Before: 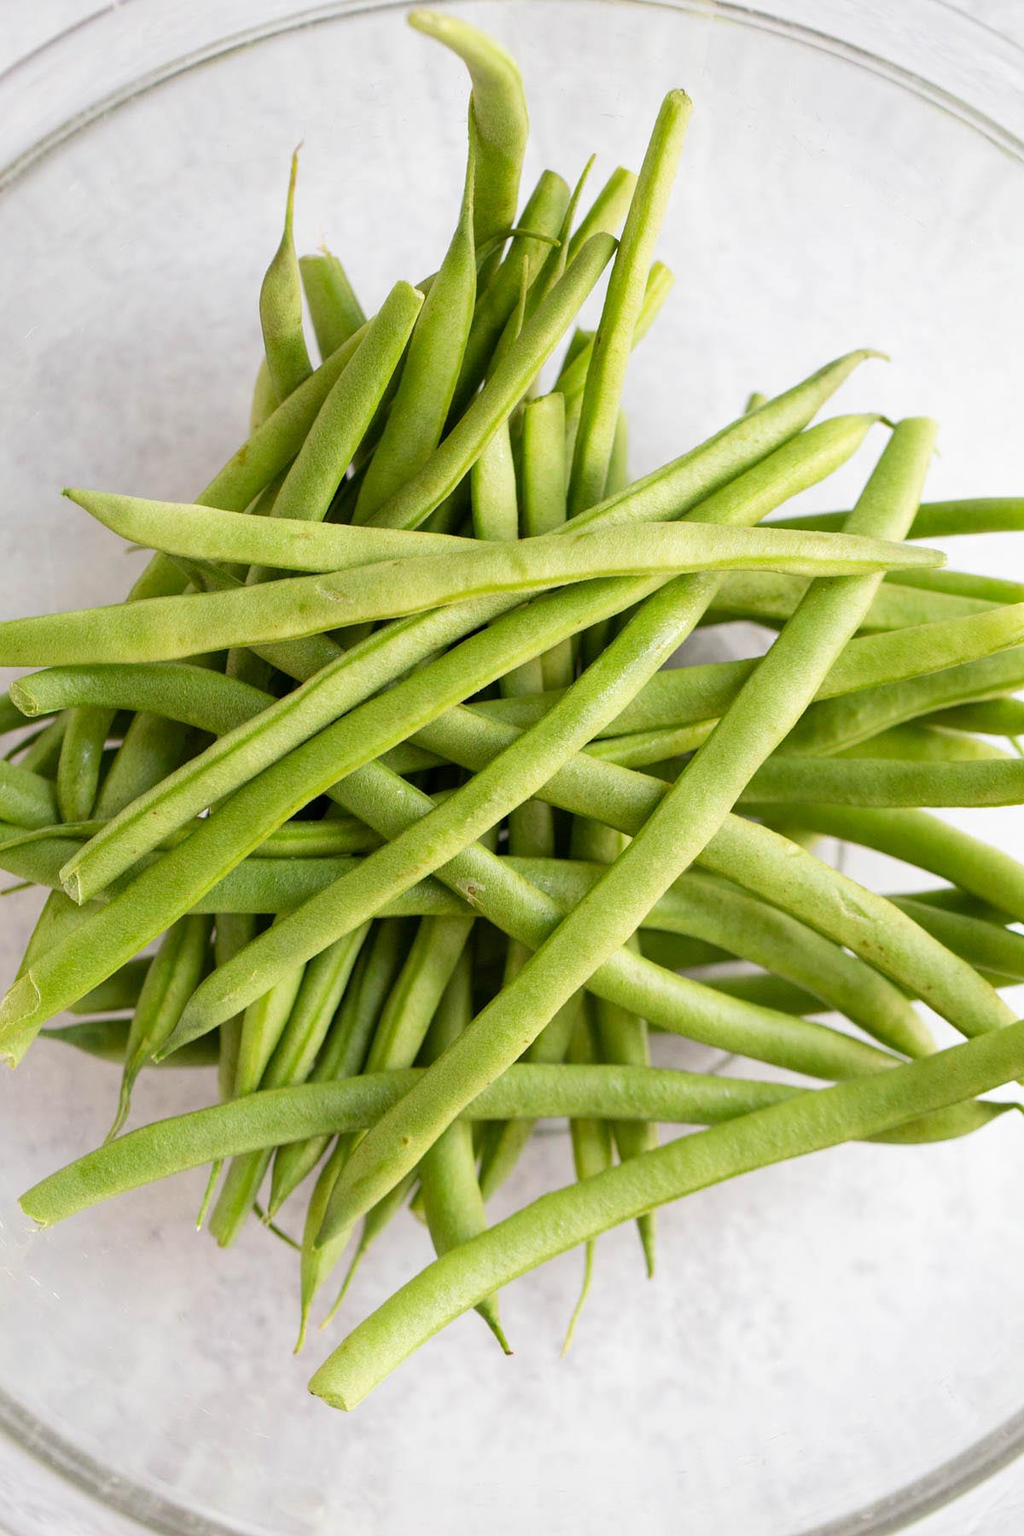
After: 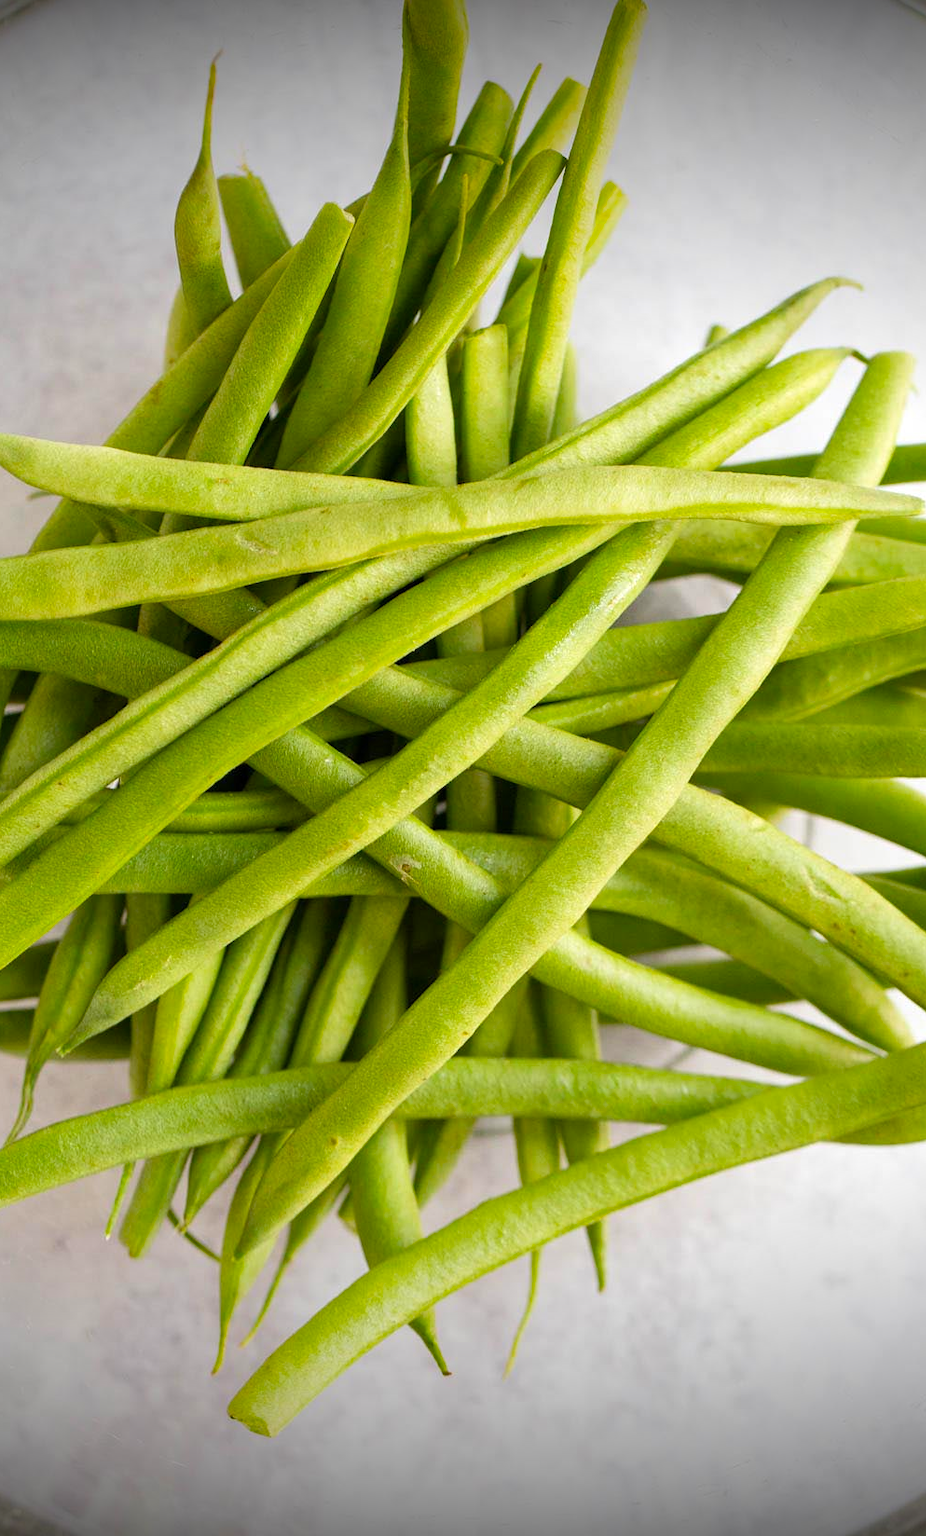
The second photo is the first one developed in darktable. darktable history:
crop: left 9.807%, top 6.259%, right 7.334%, bottom 2.177%
rgb levels: preserve colors max RGB
vignetting: fall-off start 98.29%, fall-off radius 100%, brightness -1, saturation 0.5, width/height ratio 1.428
color balance rgb: linear chroma grading › global chroma 10%, perceptual saturation grading › global saturation 5%, perceptual brilliance grading › global brilliance 4%, global vibrance 7%, saturation formula JzAzBz (2021)
